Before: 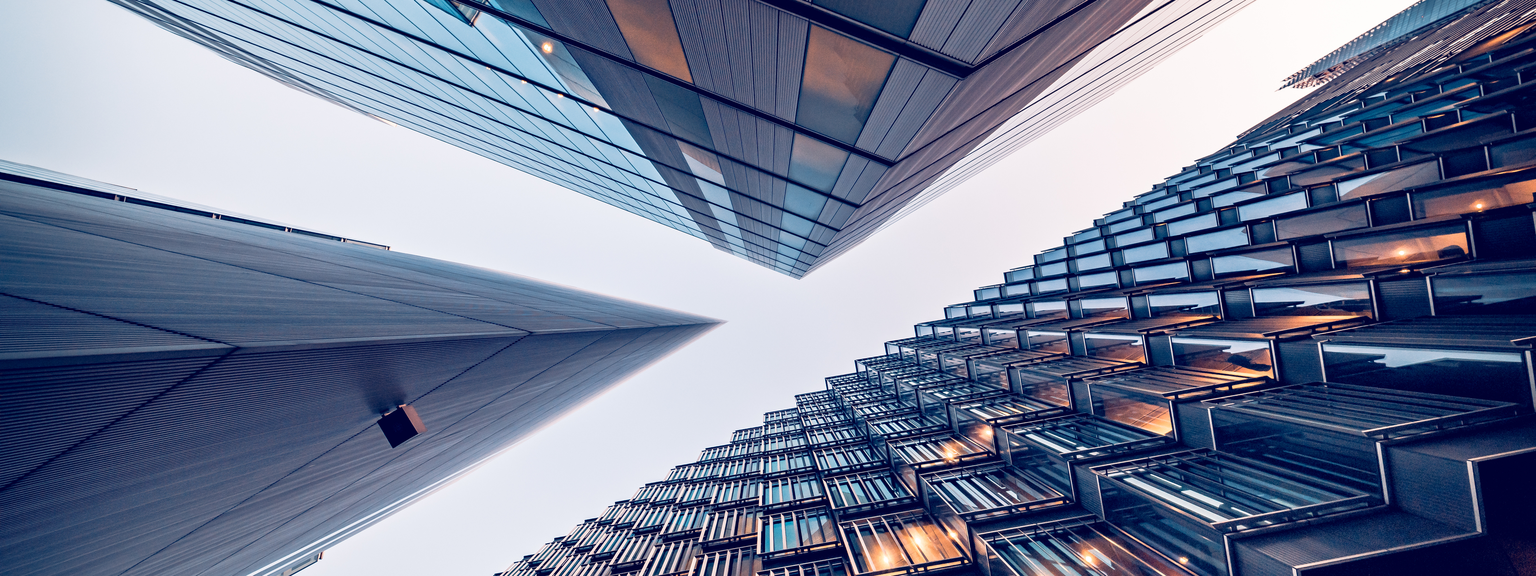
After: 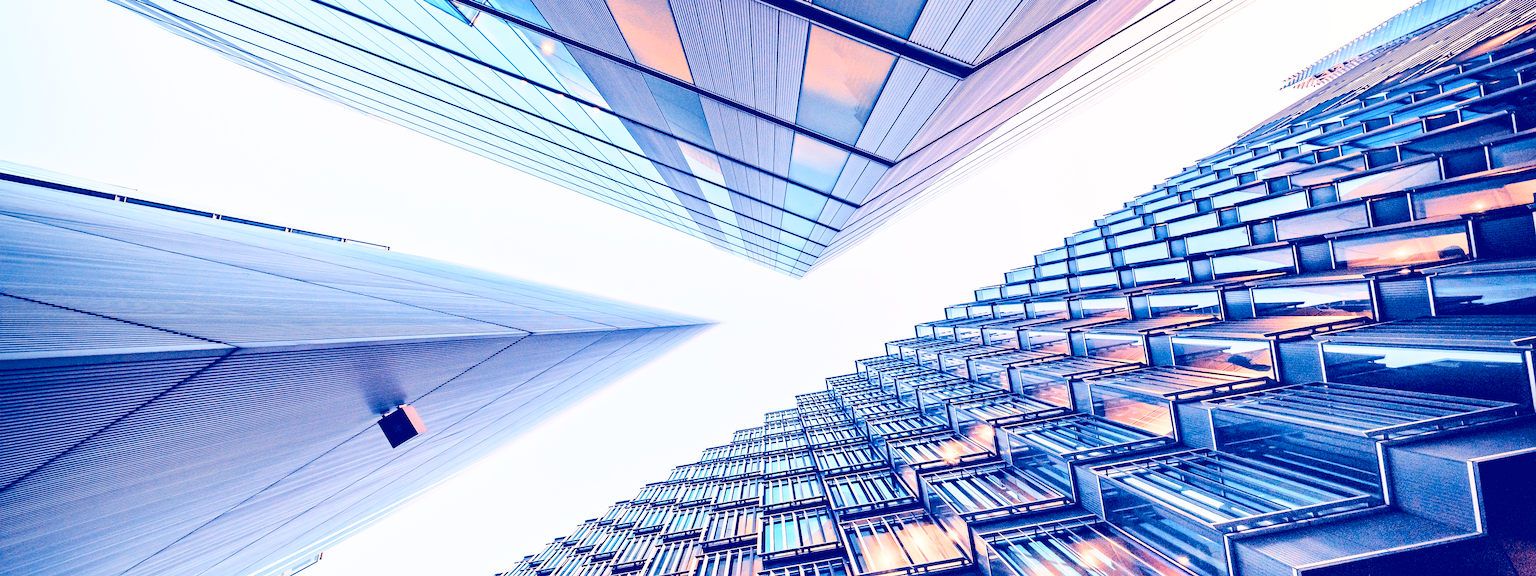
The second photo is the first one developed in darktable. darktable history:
contrast brightness saturation: contrast 0.203, brightness 0.166, saturation 0.229
exposure: black level correction 0, exposure 1.982 EV, compensate exposure bias true, compensate highlight preservation false
filmic rgb: black relative exposure -7.65 EV, white relative exposure 4.56 EV, hardness 3.61
sharpen: amount 0.211
